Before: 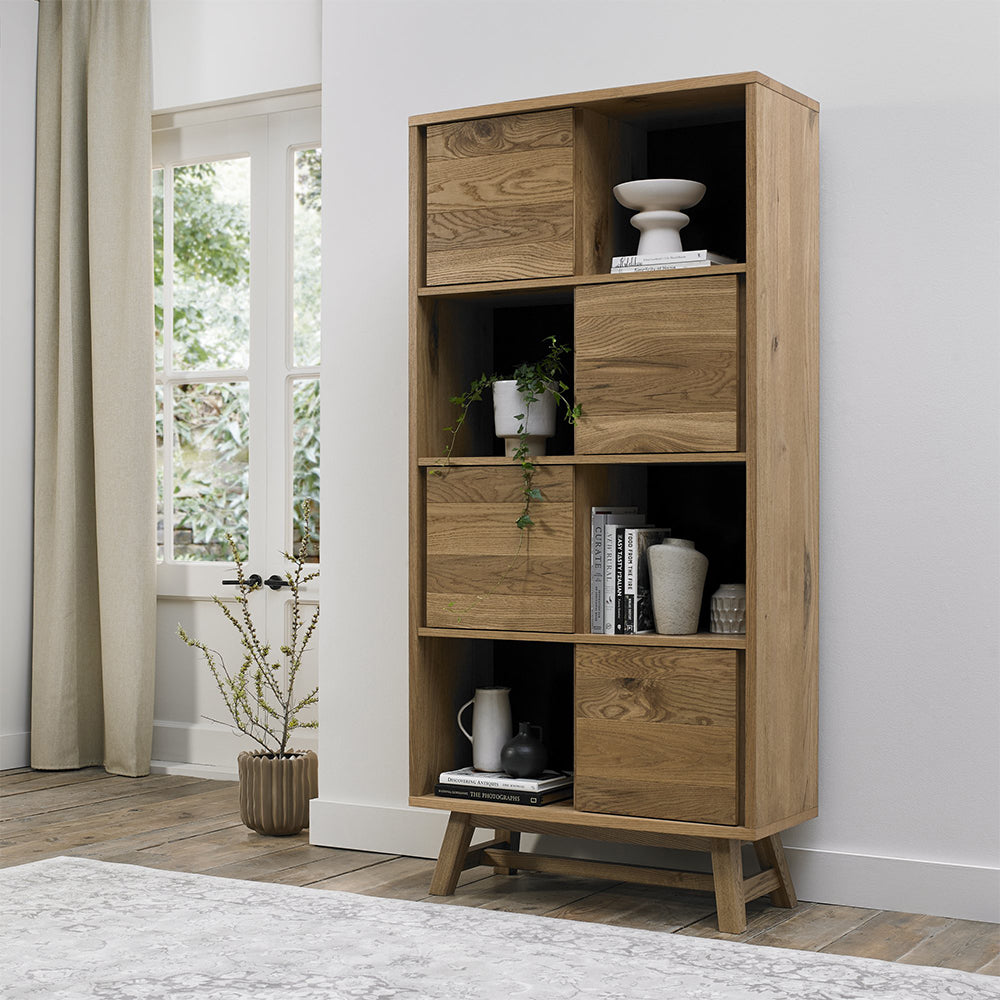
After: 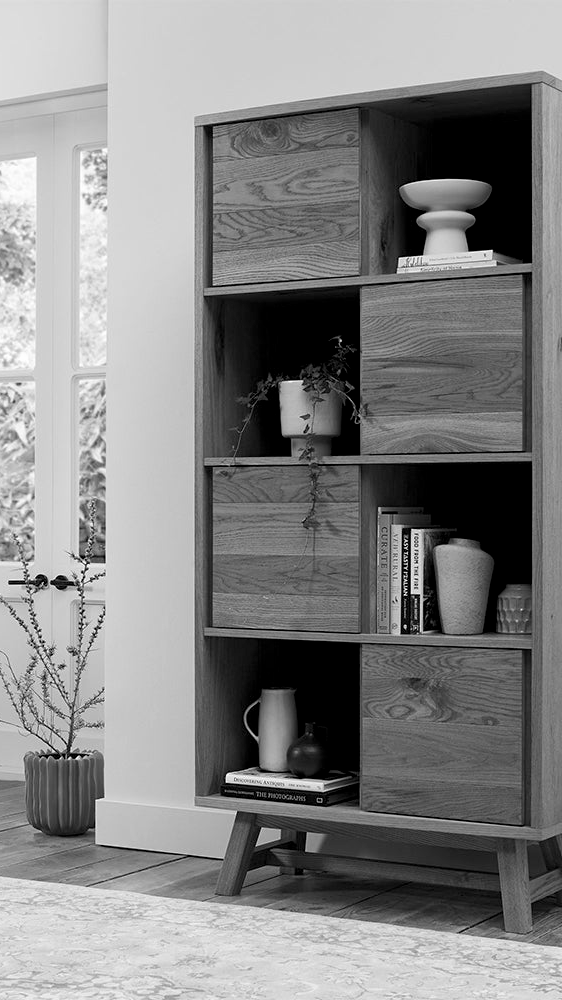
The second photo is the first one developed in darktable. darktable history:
white balance: red 0.98, blue 1.034
monochrome: on, module defaults
exposure: black level correction 0.005, exposure 0.001 EV, compensate highlight preservation false
color correction: highlights b* 3
crop: left 21.496%, right 22.254%
